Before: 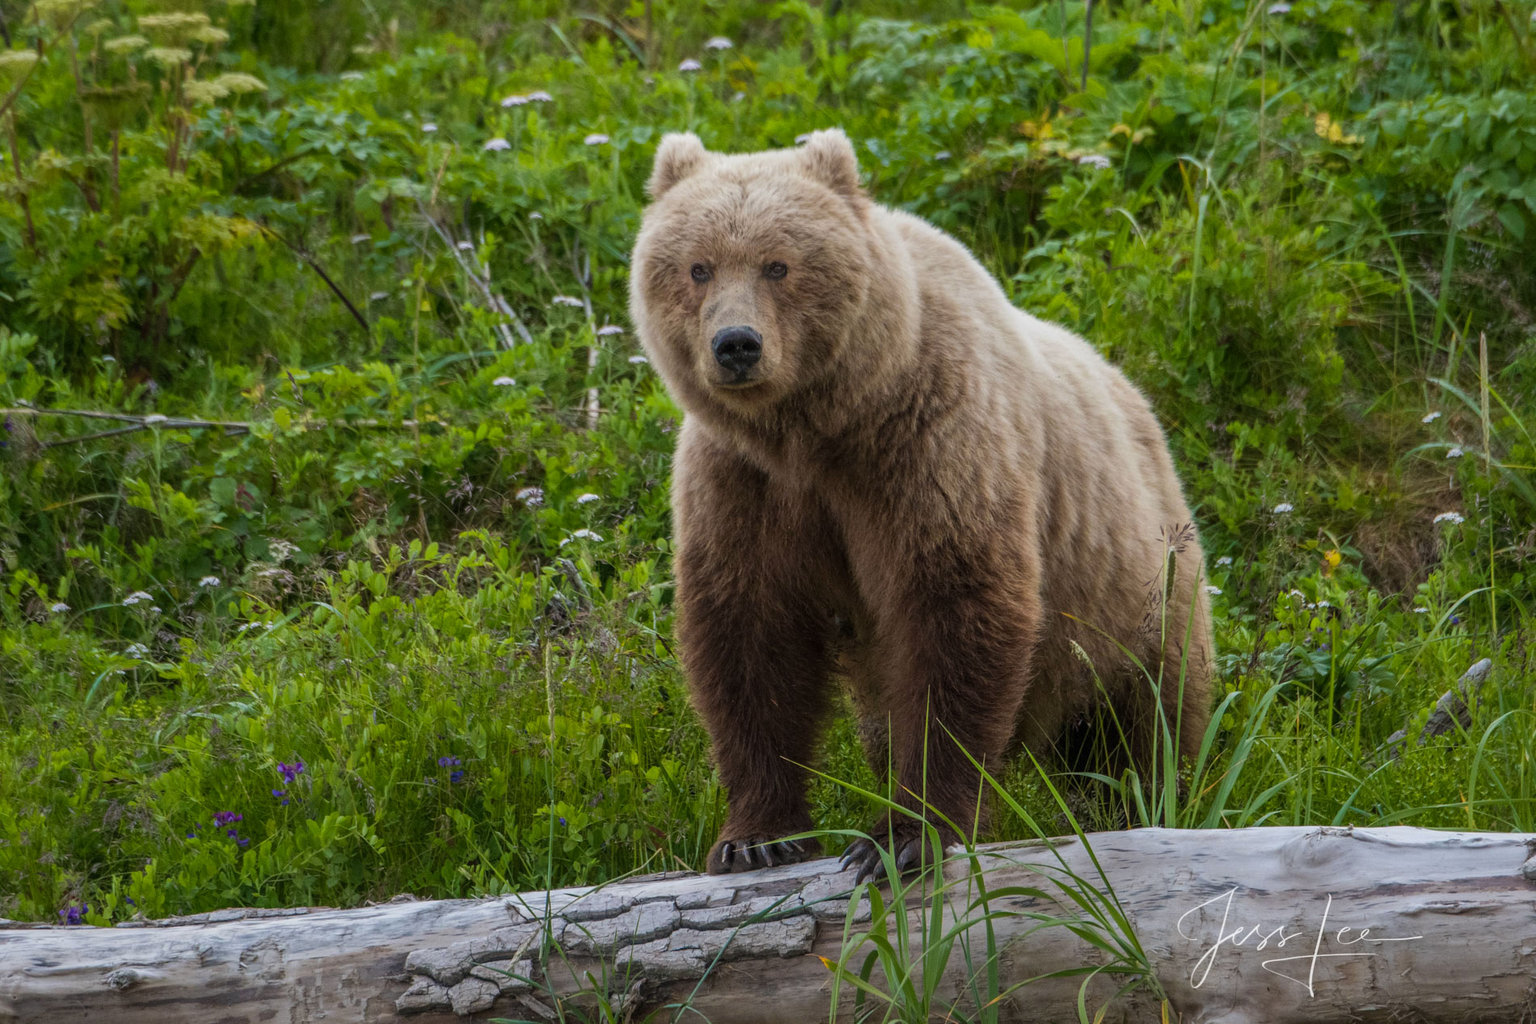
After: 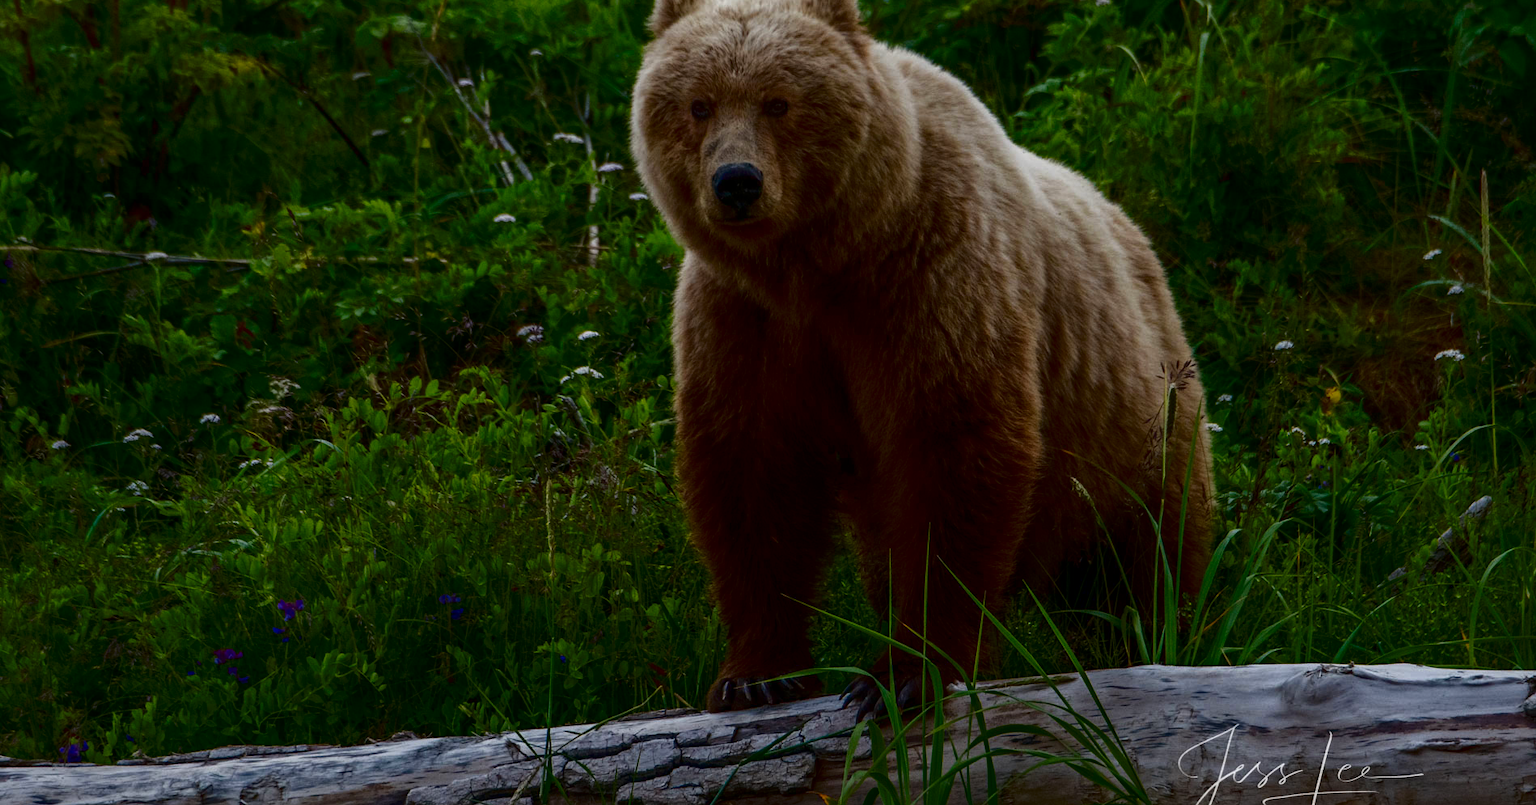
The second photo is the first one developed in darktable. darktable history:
contrast brightness saturation: contrast 0.094, brightness -0.6, saturation 0.169
haze removal: adaptive false
crop and rotate: top 15.979%, bottom 5.407%
